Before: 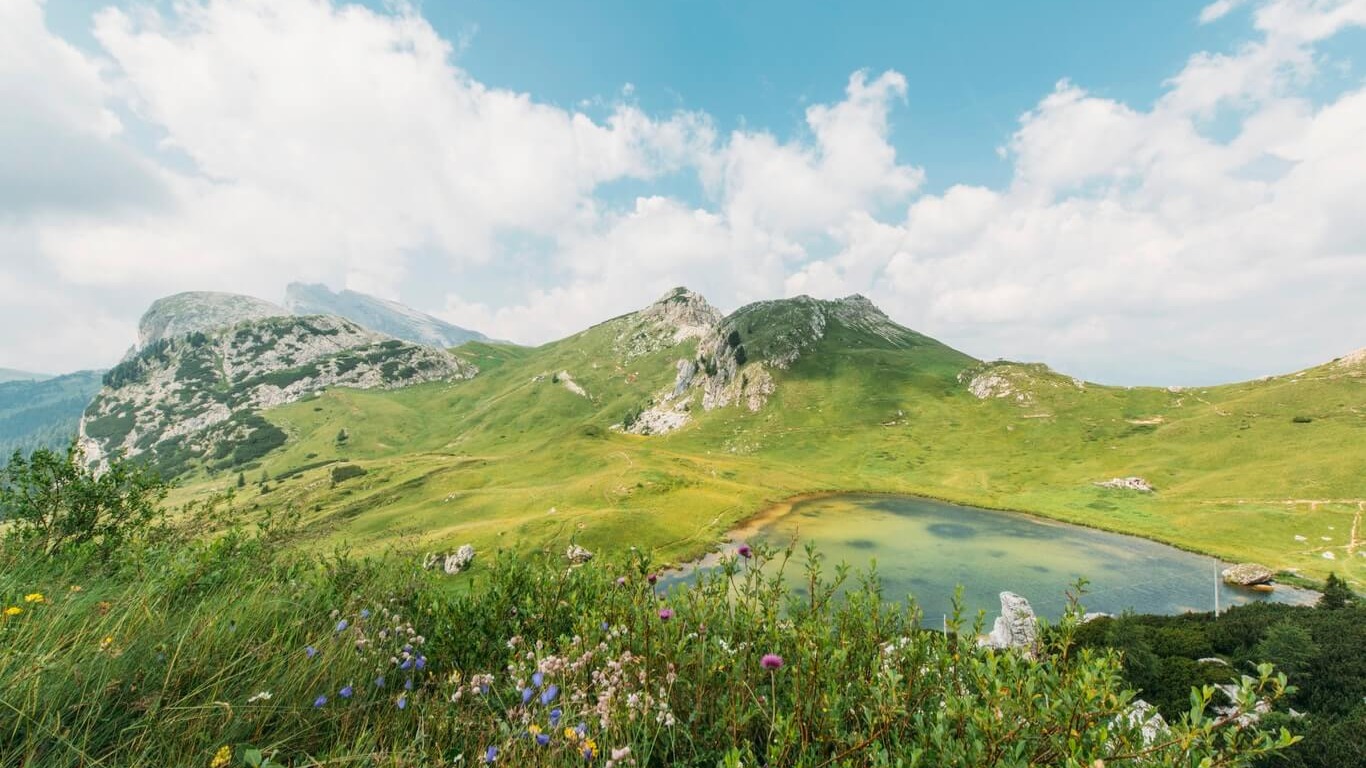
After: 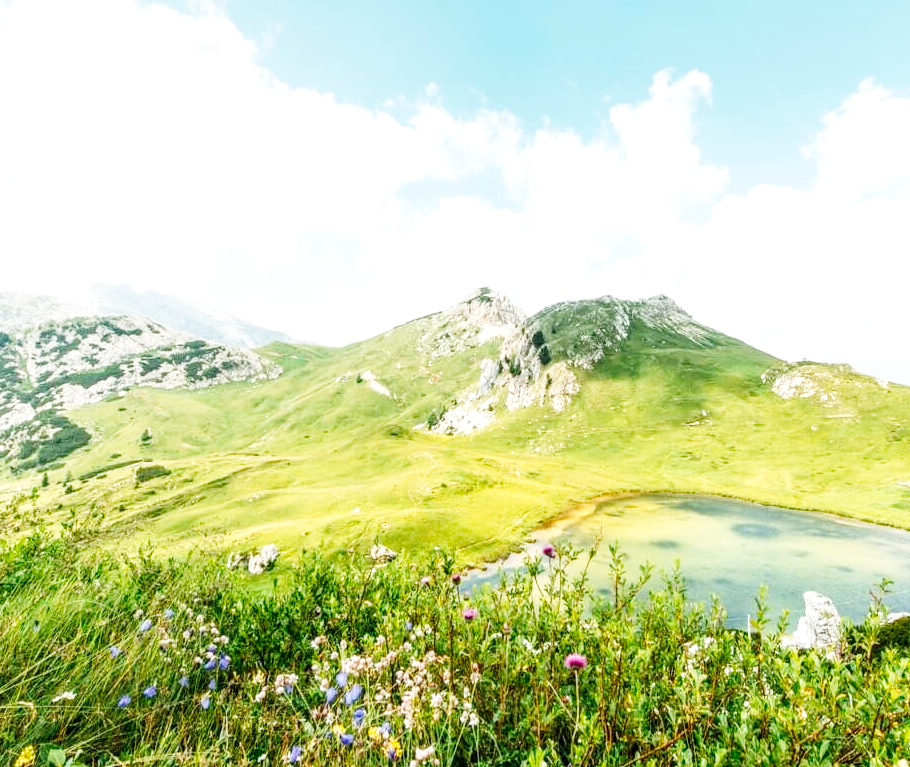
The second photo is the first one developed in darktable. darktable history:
crop and rotate: left 14.385%, right 18.948%
local contrast: on, module defaults
base curve: curves: ch0 [(0, 0.003) (0.001, 0.002) (0.006, 0.004) (0.02, 0.022) (0.048, 0.086) (0.094, 0.234) (0.162, 0.431) (0.258, 0.629) (0.385, 0.8) (0.548, 0.918) (0.751, 0.988) (1, 1)], preserve colors none
